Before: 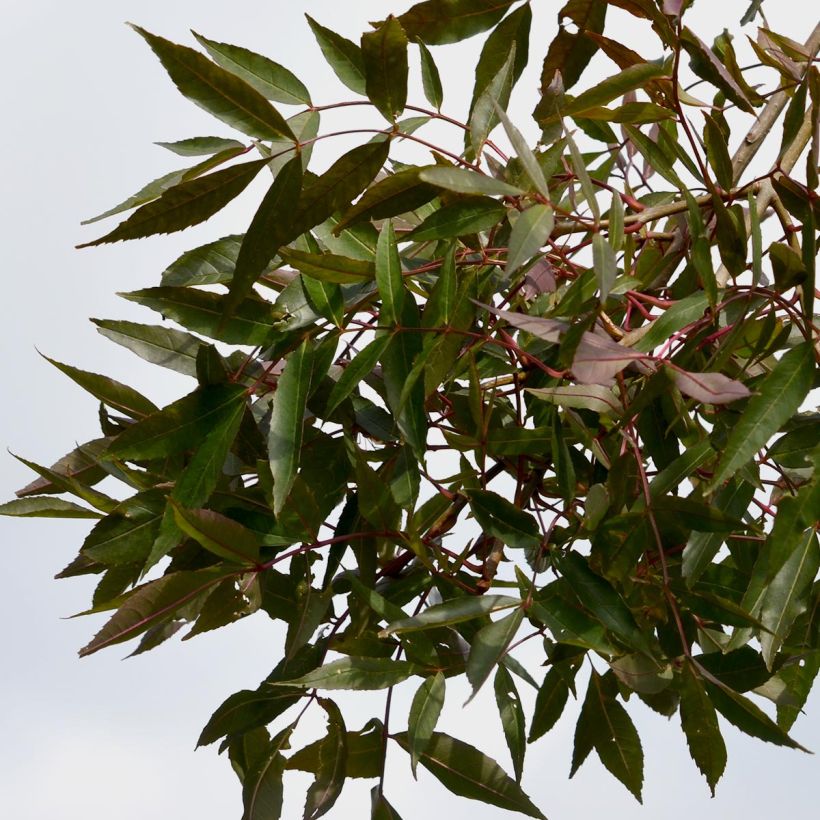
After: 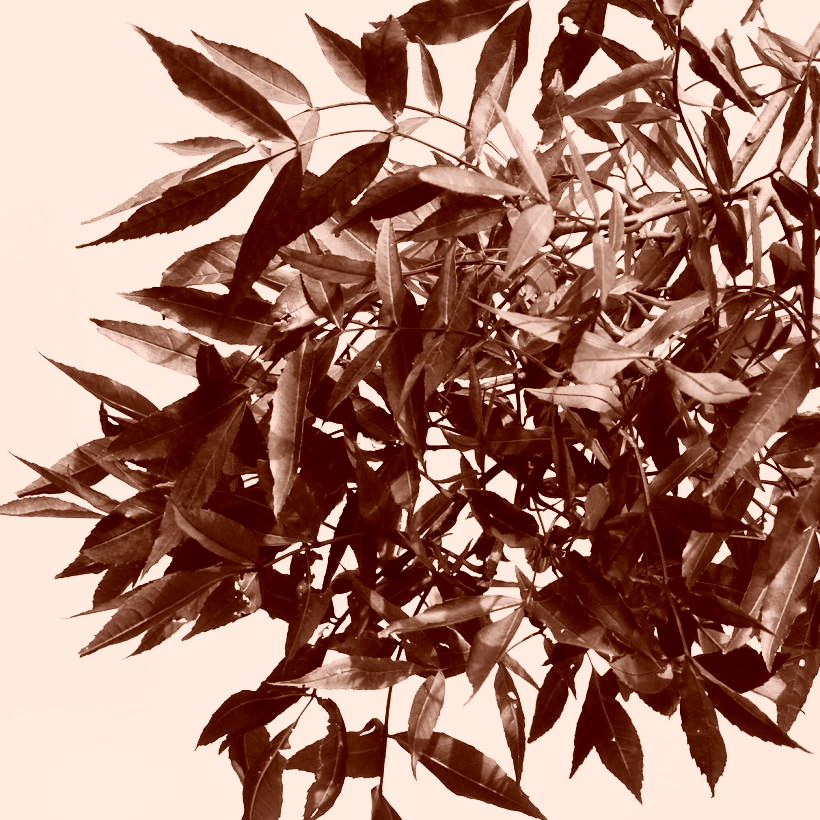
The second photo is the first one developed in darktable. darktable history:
tone curve: curves: ch0 [(0, 0) (0.068, 0.031) (0.175, 0.139) (0.32, 0.345) (0.495, 0.544) (0.748, 0.762) (0.993, 0.954)]; ch1 [(0, 0) (0.294, 0.184) (0.34, 0.303) (0.371, 0.344) (0.441, 0.408) (0.477, 0.474) (0.499, 0.5) (0.529, 0.523) (0.677, 0.762) (1, 1)]; ch2 [(0, 0) (0.431, 0.419) (0.495, 0.502) (0.524, 0.534) (0.557, 0.56) (0.634, 0.654) (0.728, 0.722) (1, 1)], color space Lab, independent channels, preserve colors none
color correction: highlights a* 9.03, highlights b* 8.71, shadows a* 40, shadows b* 40, saturation 0.8
contrast brightness saturation: contrast 0.53, brightness 0.47, saturation -1
